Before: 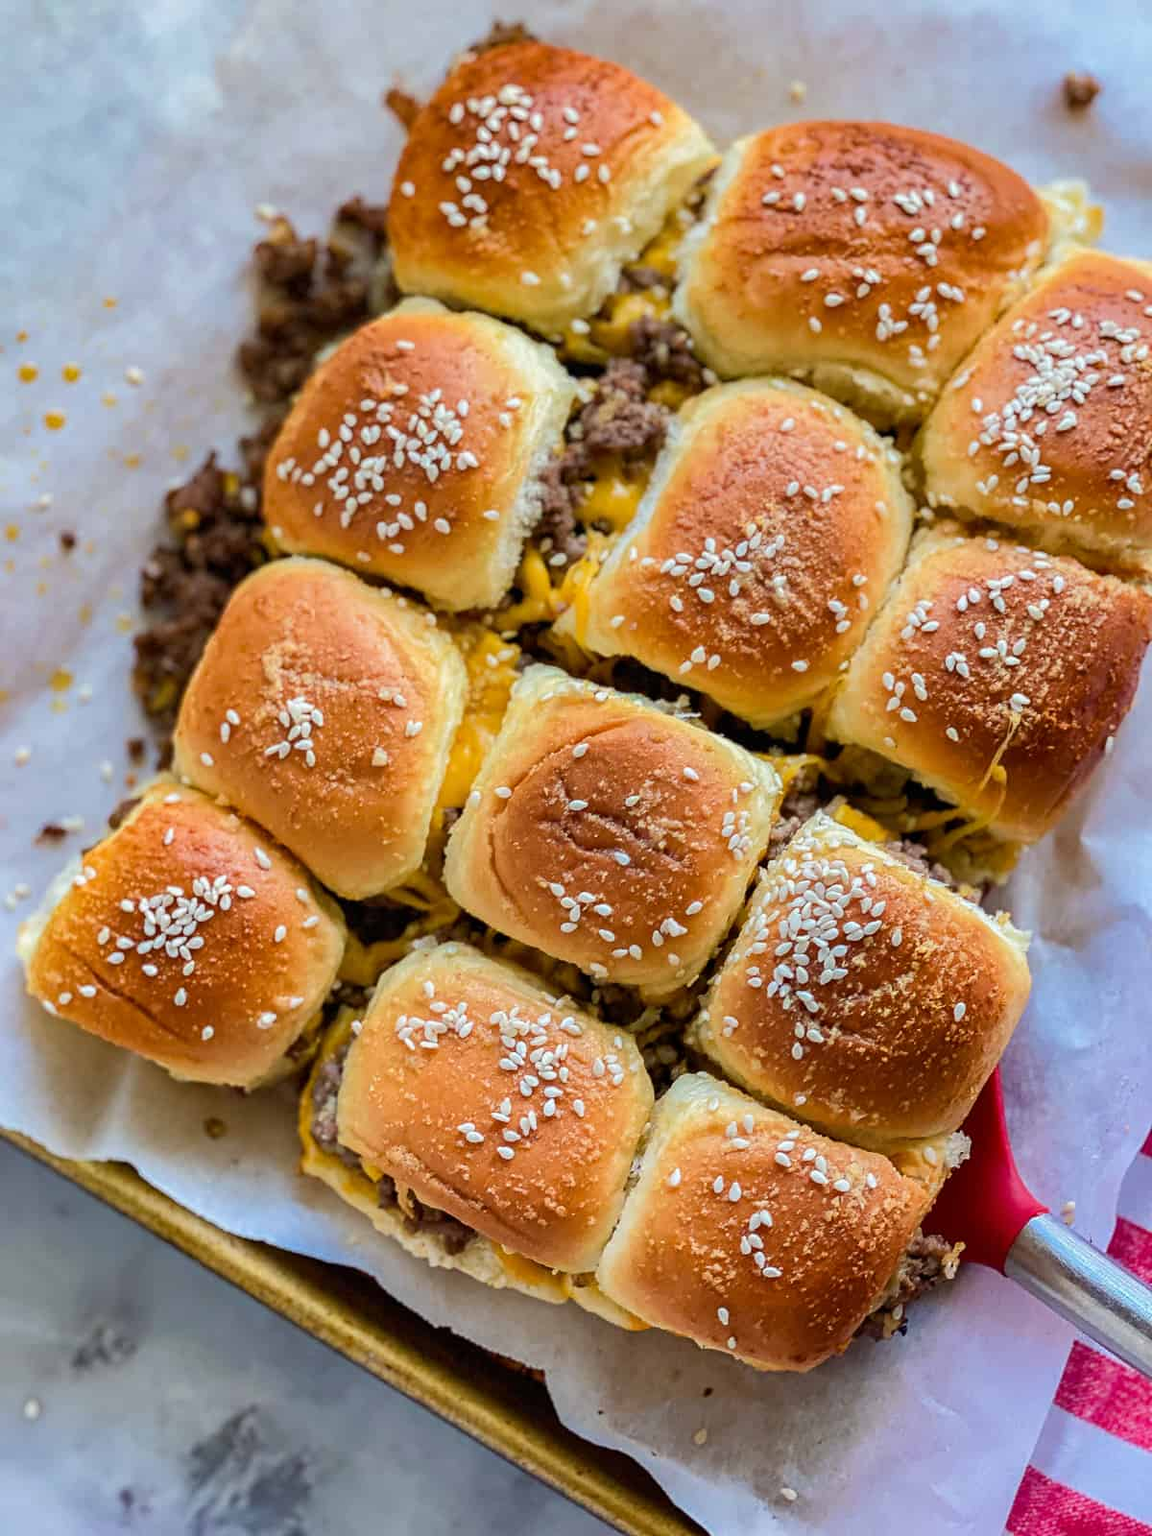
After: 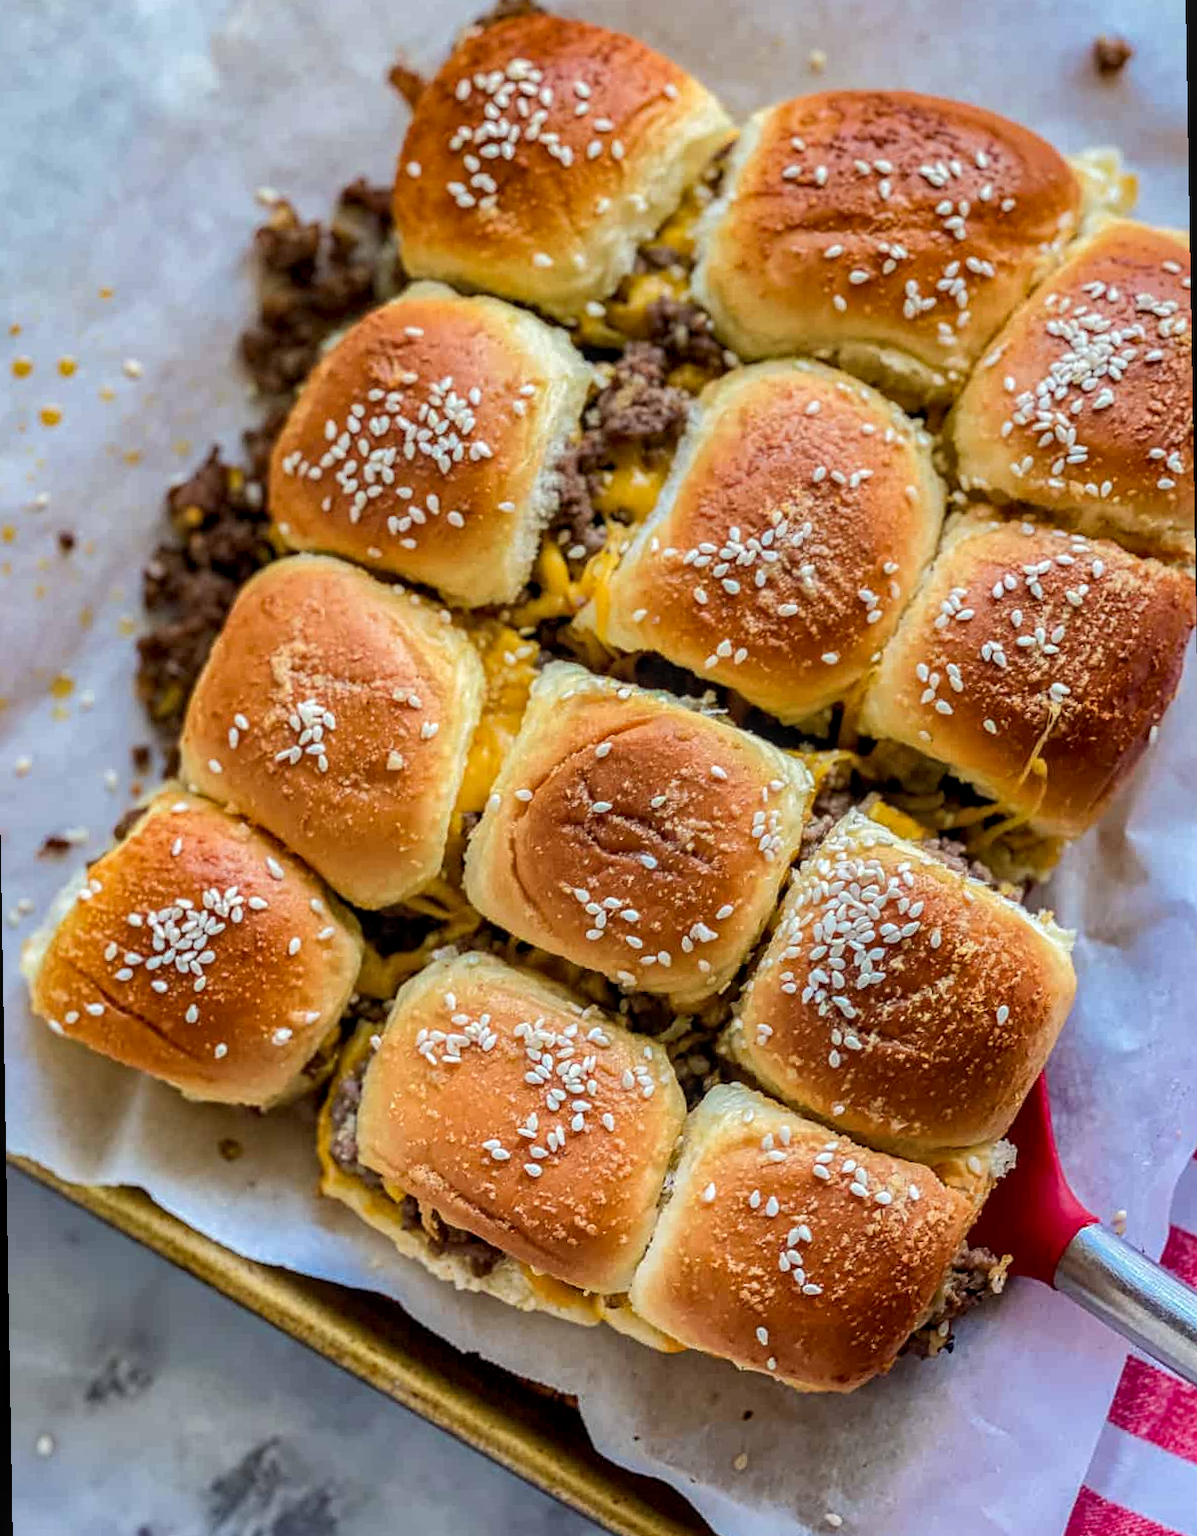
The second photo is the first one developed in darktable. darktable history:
rotate and perspective: rotation -1°, crop left 0.011, crop right 0.989, crop top 0.025, crop bottom 0.975
rgb levels: preserve colors max RGB
local contrast: on, module defaults
